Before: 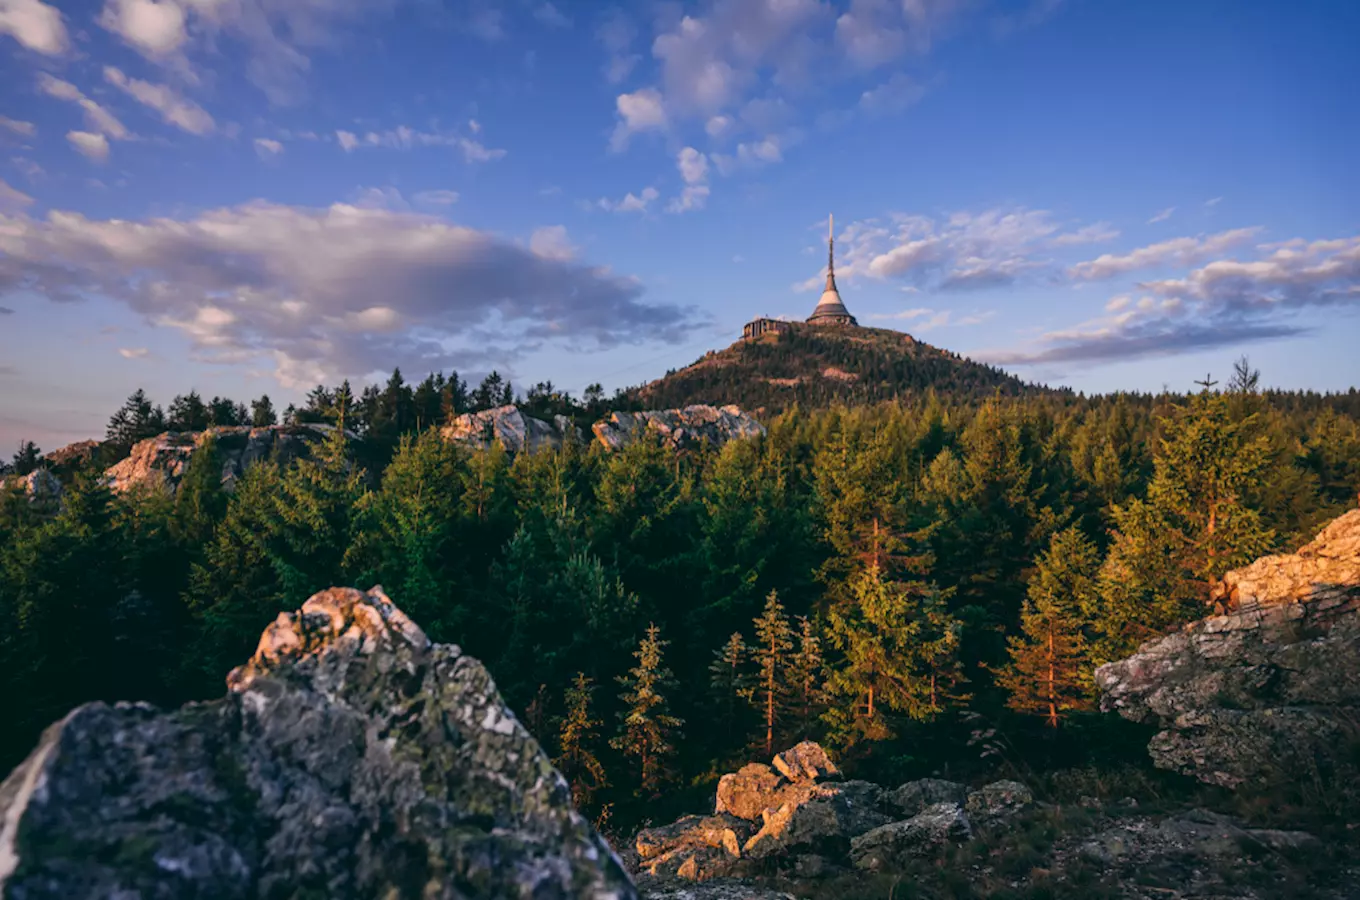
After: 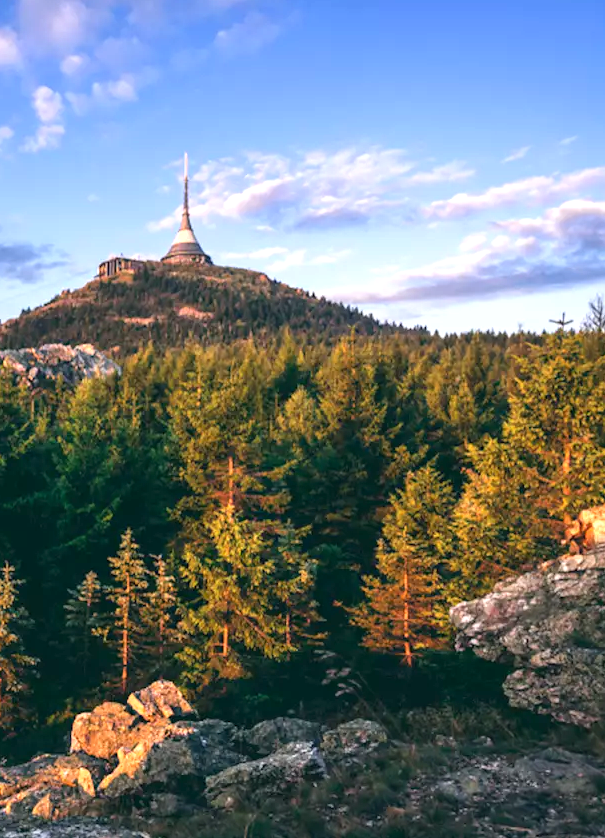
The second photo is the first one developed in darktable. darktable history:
exposure: exposure 1 EV, compensate highlight preservation false
crop: left 47.457%, top 6.855%, right 8.016%
